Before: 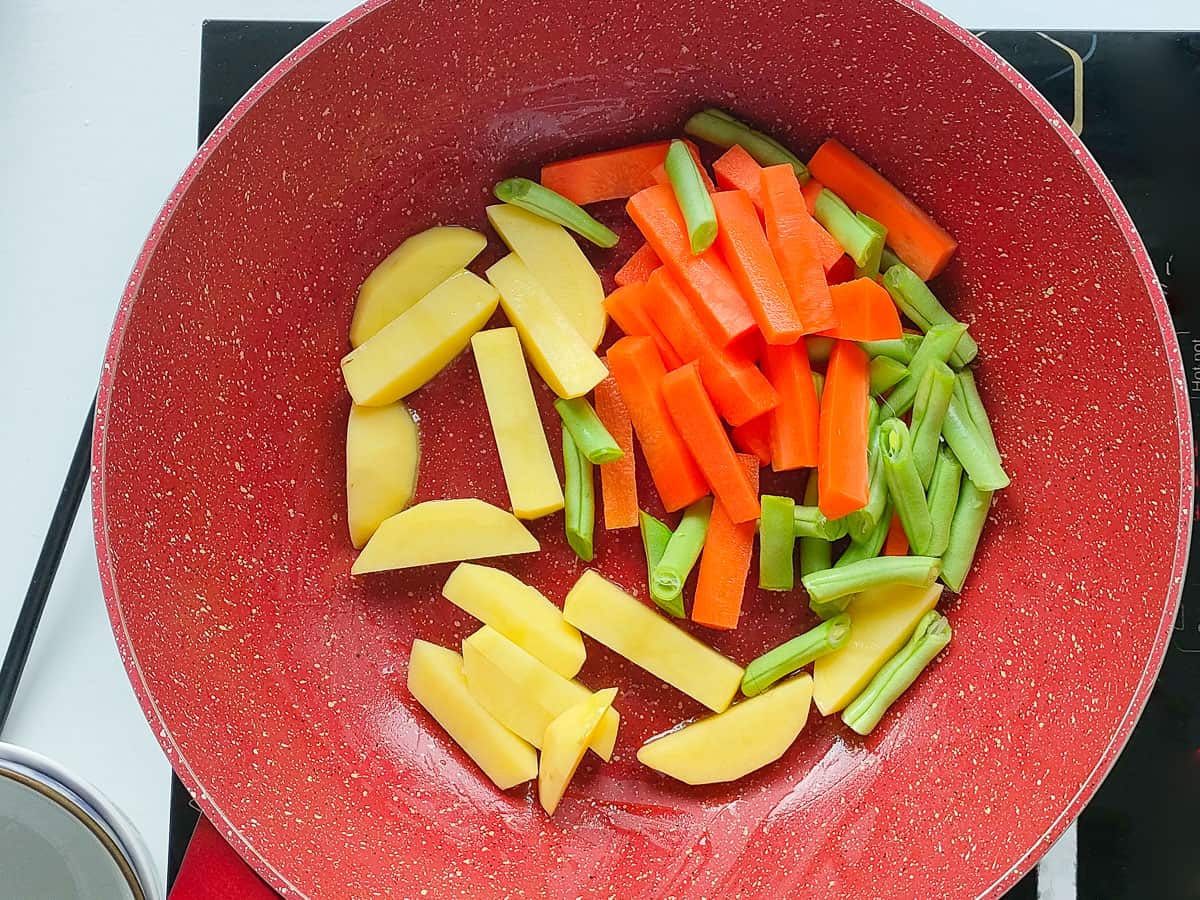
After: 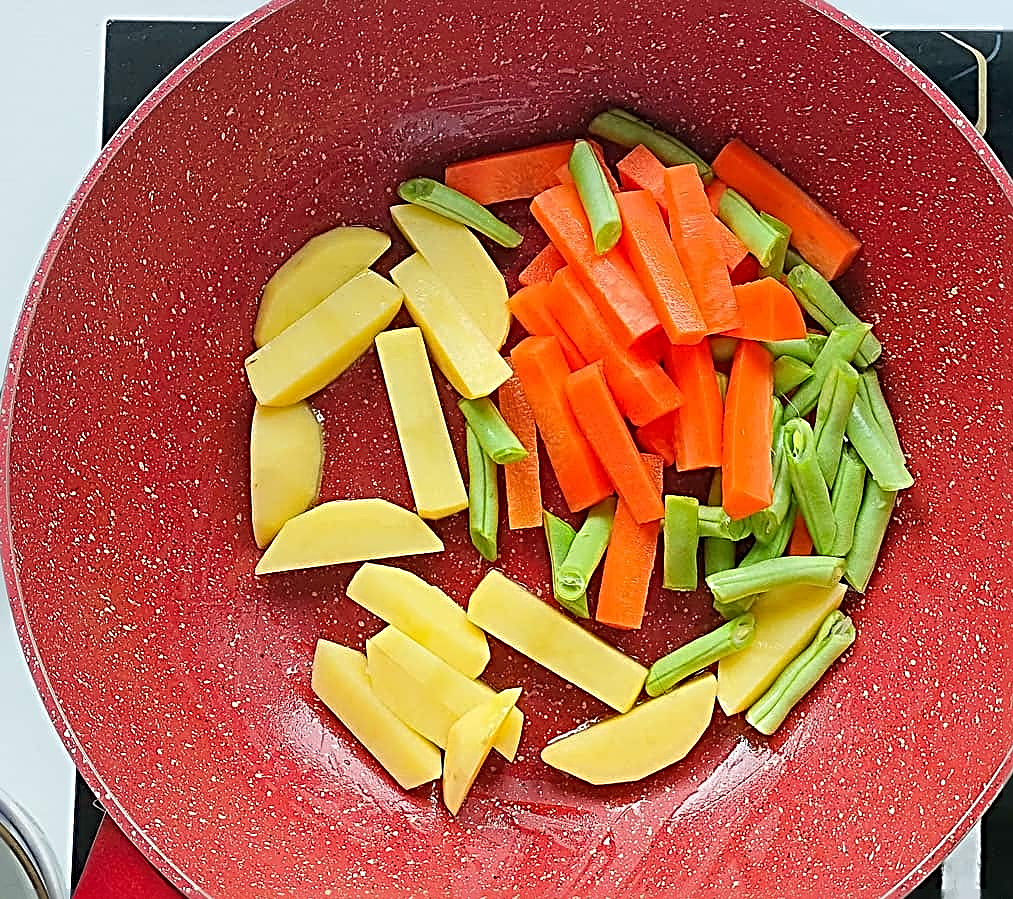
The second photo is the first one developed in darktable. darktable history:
crop: left 8.063%, right 7.46%
sharpen: radius 3.655, amount 0.941
